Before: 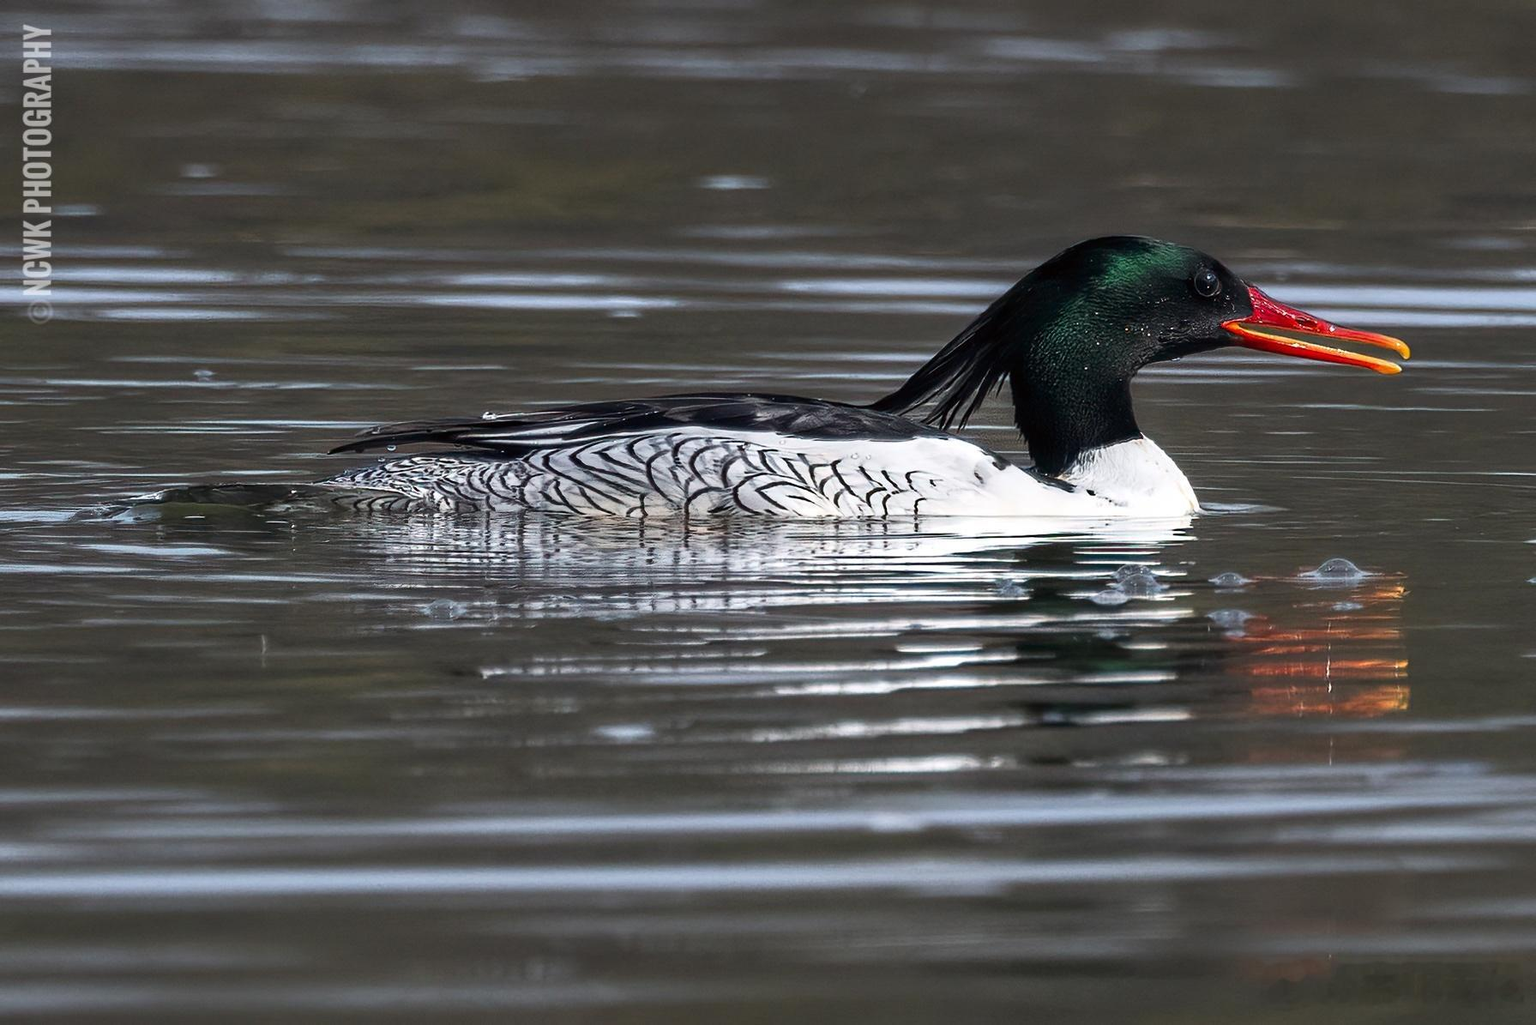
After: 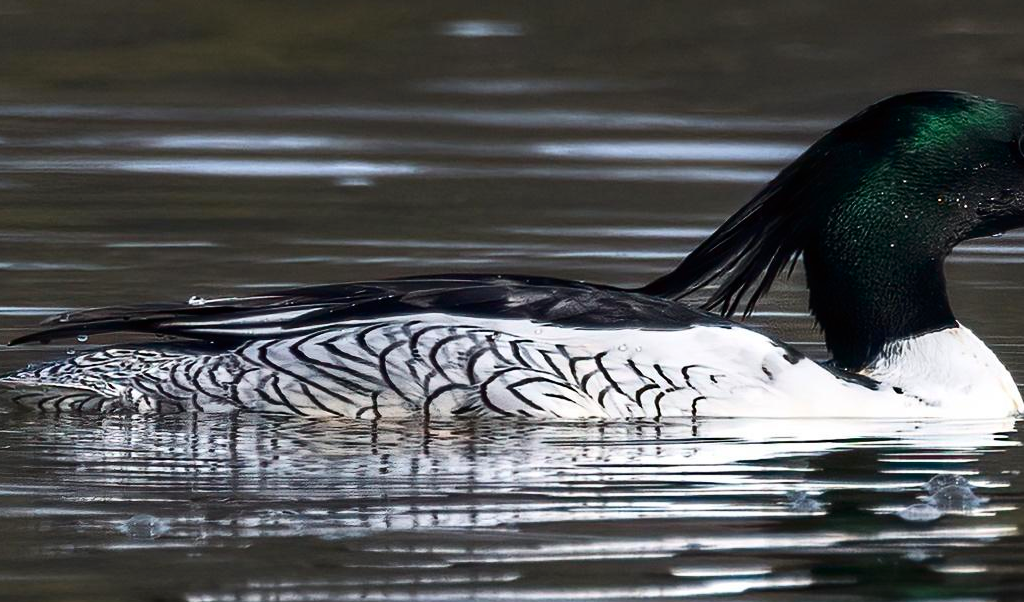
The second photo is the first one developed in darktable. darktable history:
contrast brightness saturation: contrast 0.13, brightness -0.05, saturation 0.16
crop: left 20.932%, top 15.471%, right 21.848%, bottom 34.081%
